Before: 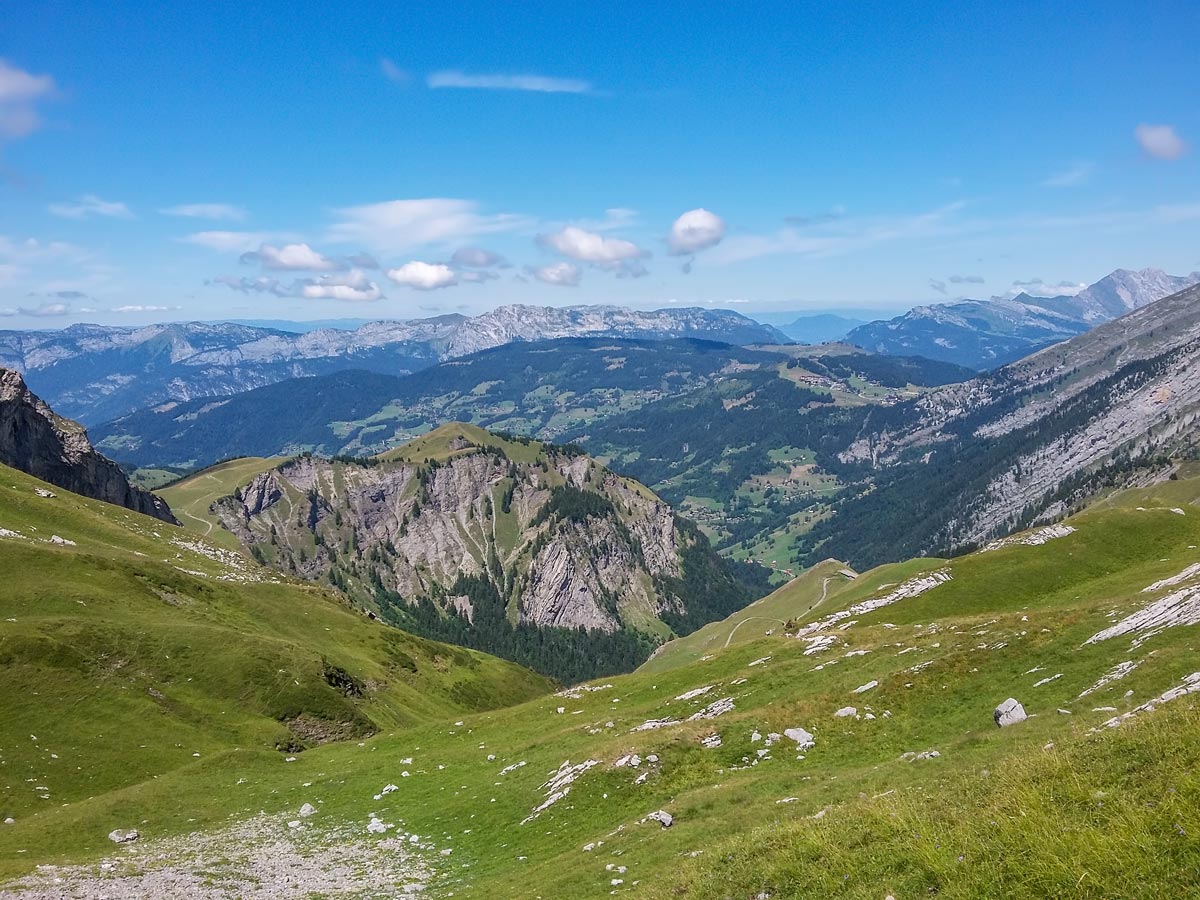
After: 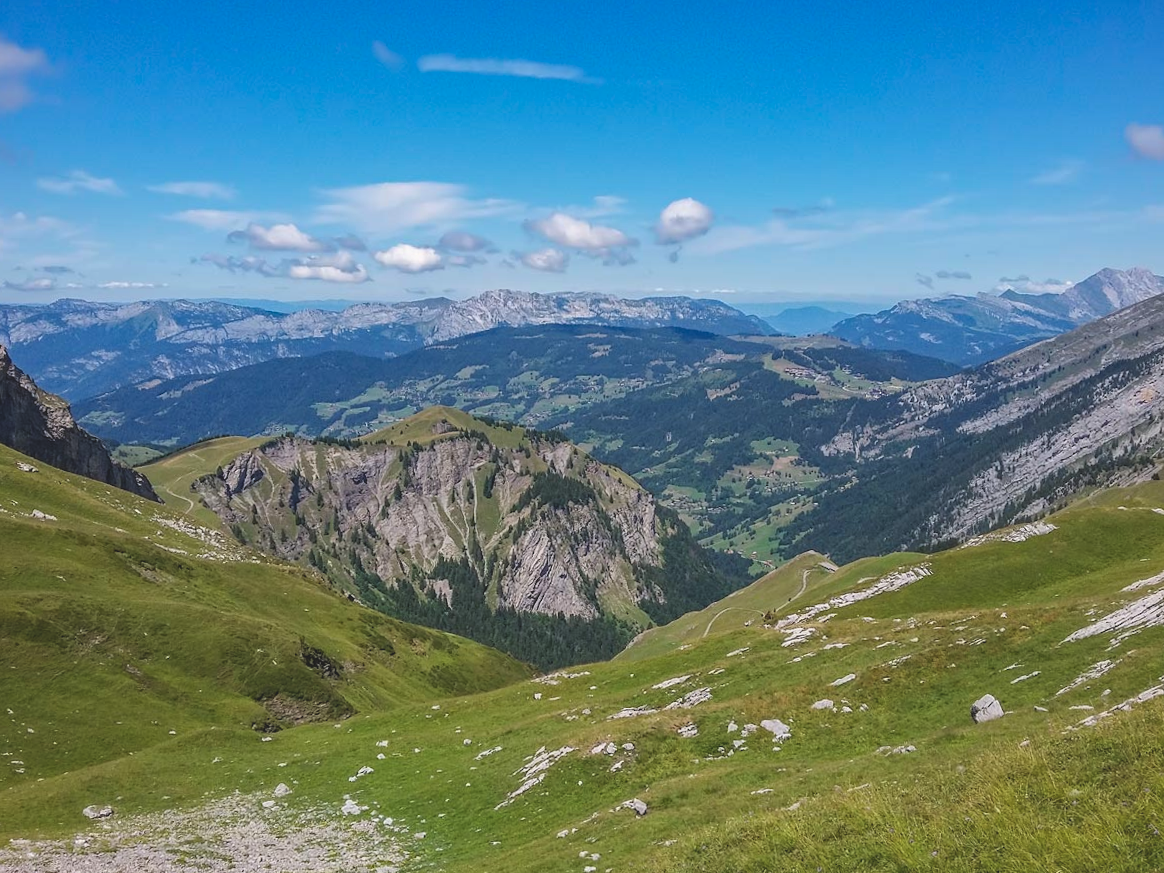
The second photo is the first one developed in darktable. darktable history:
crop and rotate: angle -1.31°
exposure: black level correction -0.015, exposure -0.136 EV, compensate exposure bias true, compensate highlight preservation false
color calibration: illuminant same as pipeline (D50), adaptation XYZ, x 0.346, y 0.358, temperature 5015.87 K
haze removal: strength 0.301, distance 0.251, adaptive false
contrast equalizer: octaves 7, y [[0.5 ×6], [0.5 ×6], [0.5, 0.5, 0.501, 0.545, 0.707, 0.863], [0 ×6], [0 ×6]], mix 0.314
